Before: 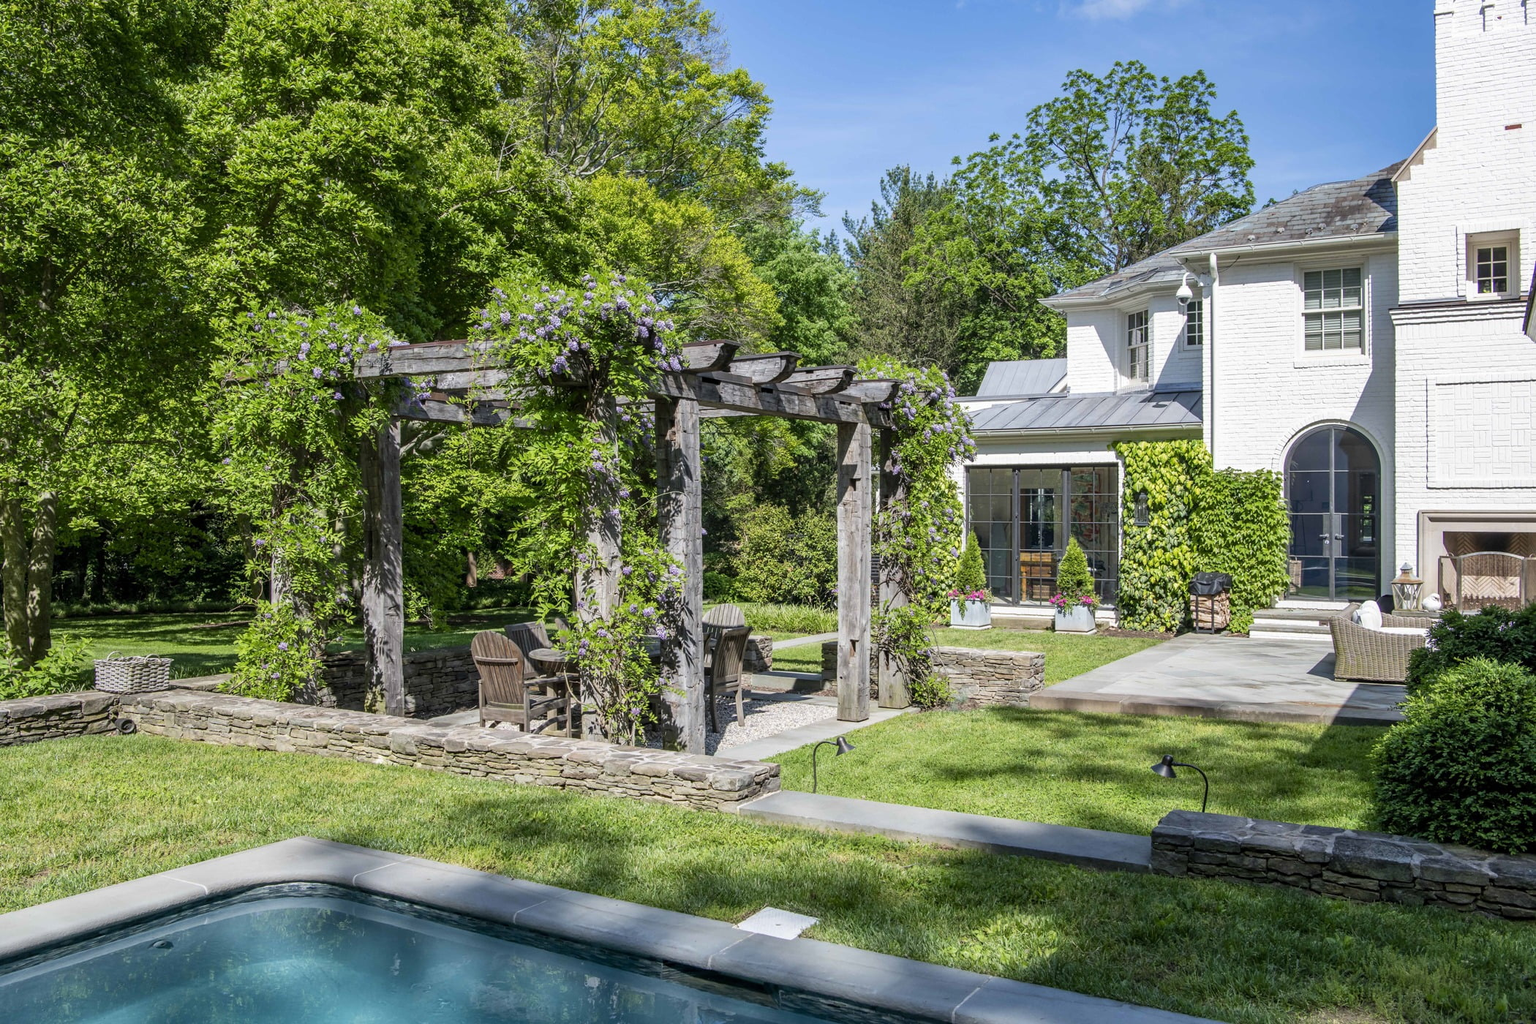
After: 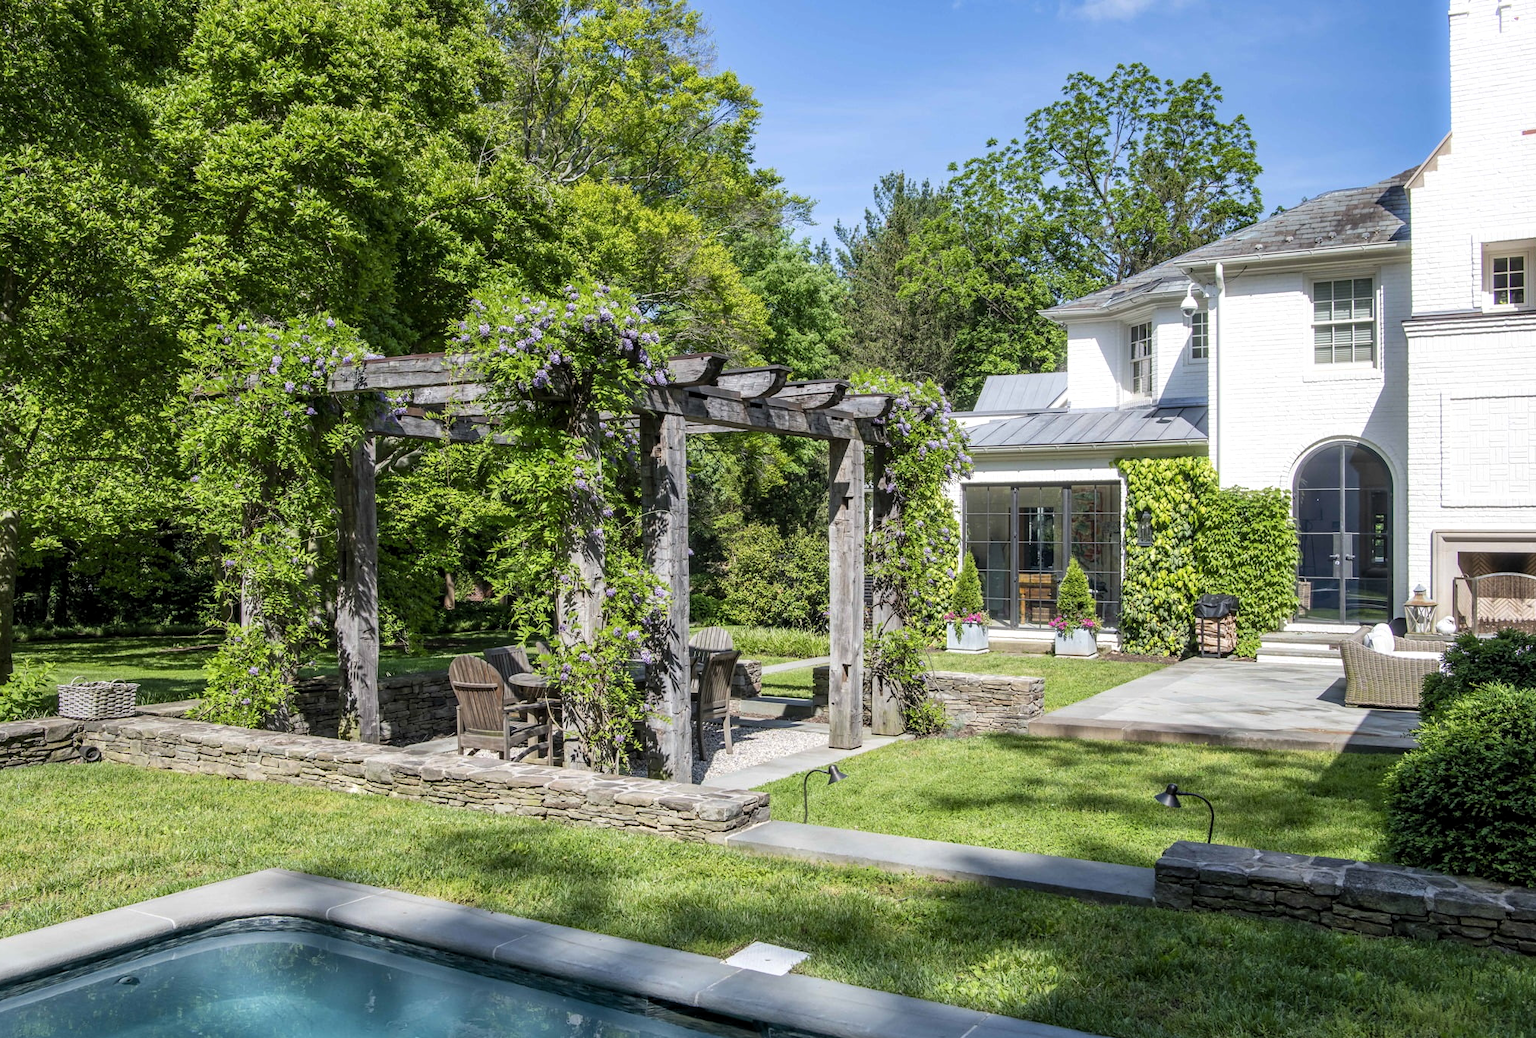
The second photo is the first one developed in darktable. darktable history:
levels: levels [0.016, 0.492, 0.969]
crop and rotate: left 2.536%, right 1.107%, bottom 2.246%
bloom: size 3%, threshold 100%, strength 0%
